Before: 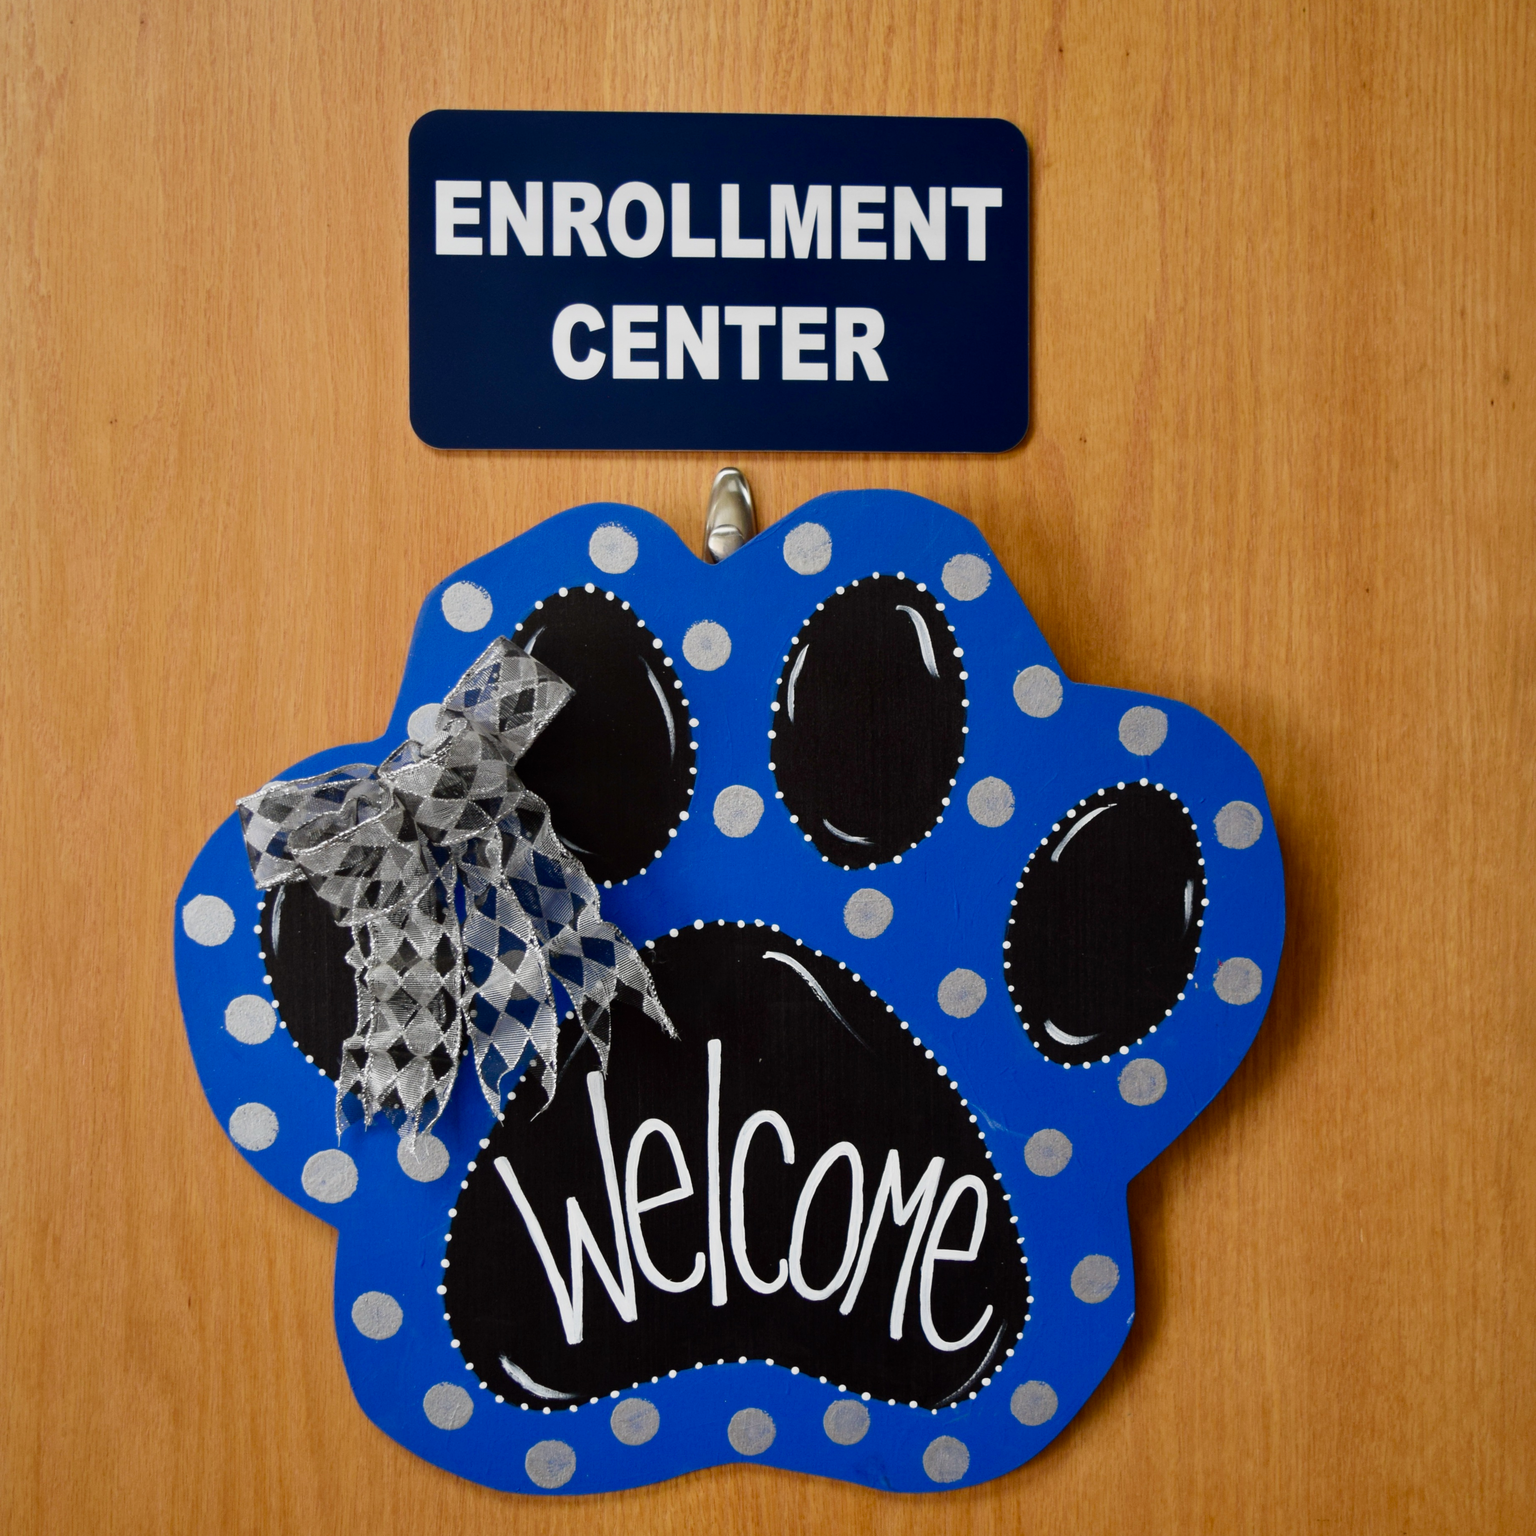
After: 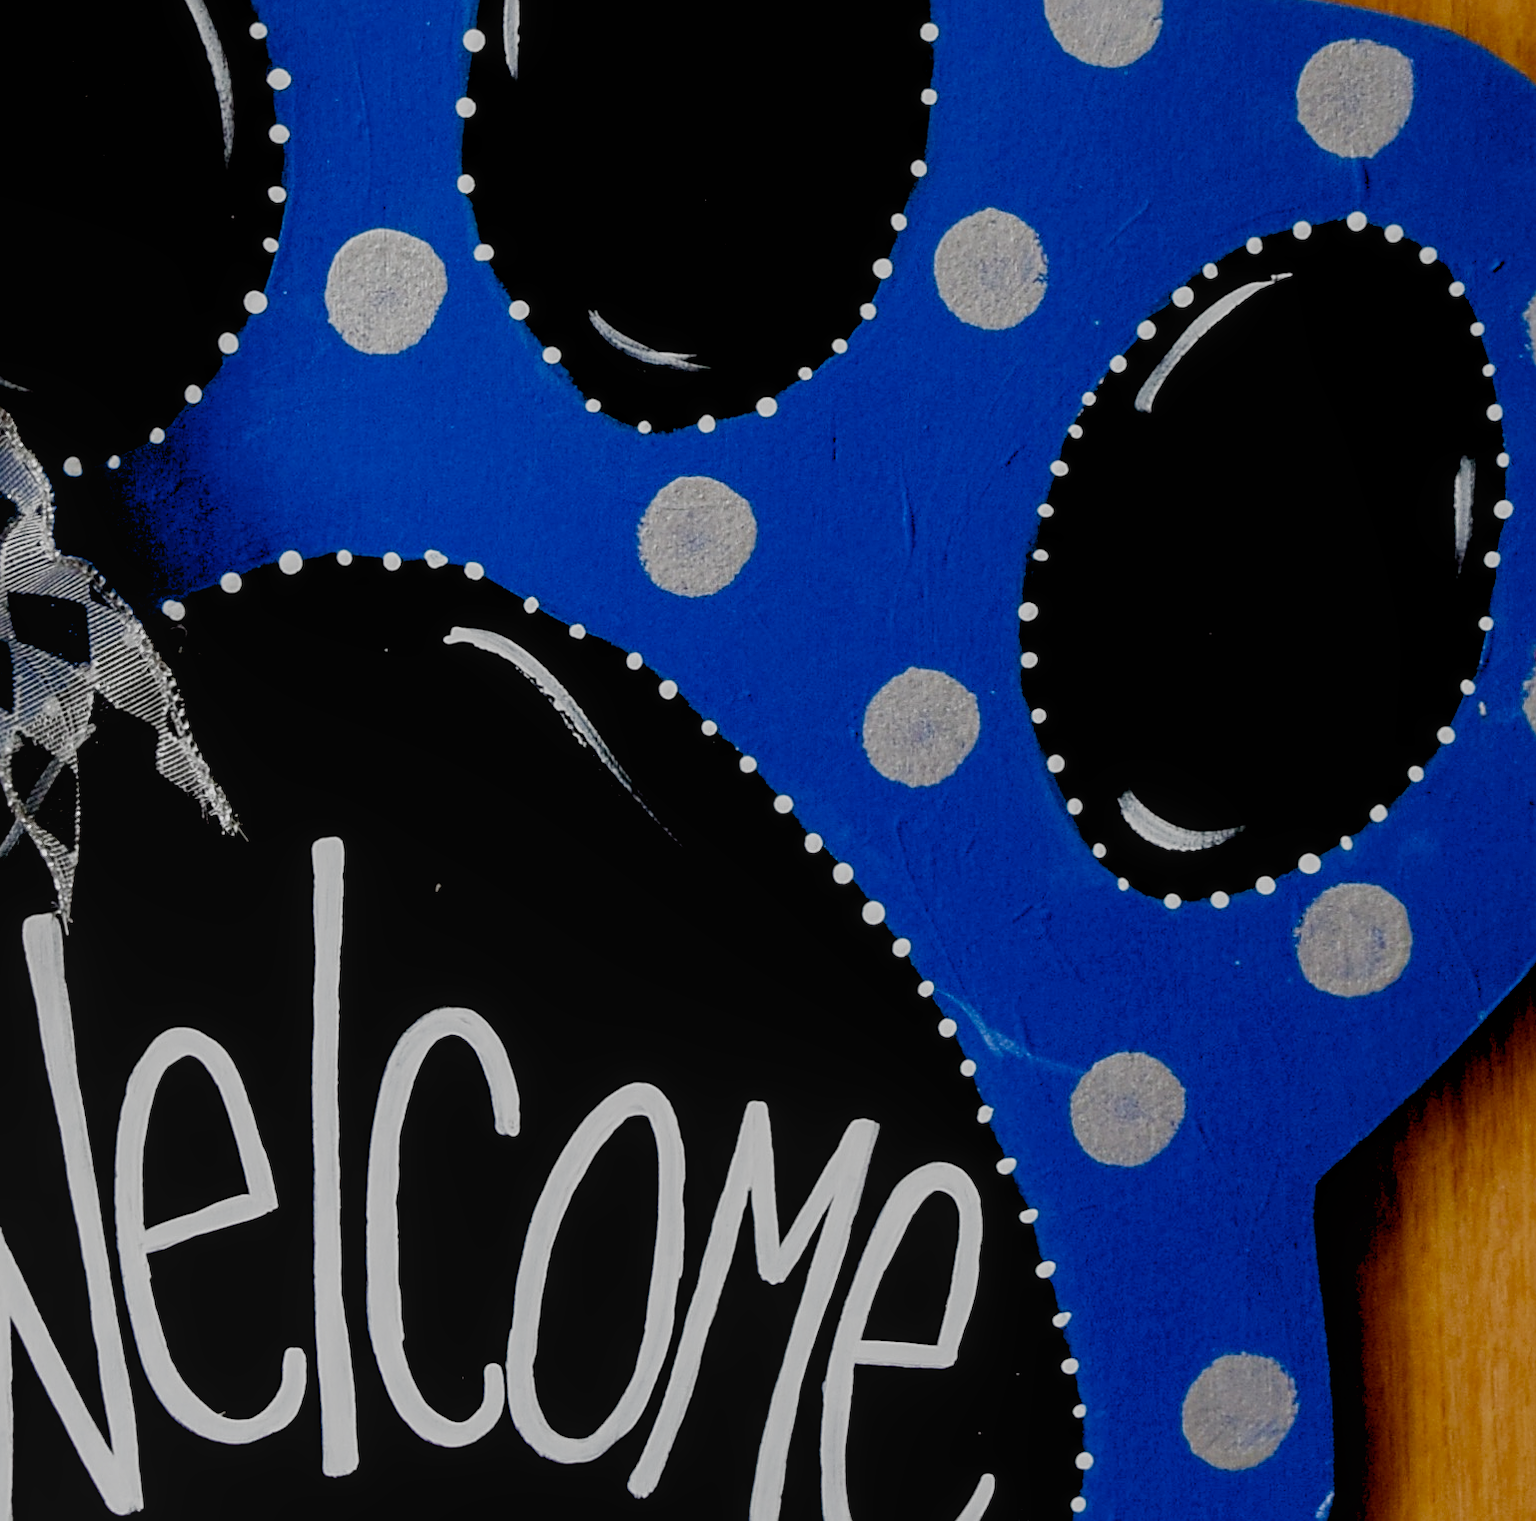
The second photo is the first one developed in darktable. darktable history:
local contrast: detail 109%
crop: left 37.61%, top 44.909%, right 20.618%, bottom 13.734%
exposure: black level correction 0.017, exposure -0.005 EV, compensate exposure bias true, compensate highlight preservation false
filmic rgb: black relative exposure -9.45 EV, white relative exposure 3.04 EV, threshold 5.96 EV, hardness 6.14, add noise in highlights 0, preserve chrominance no, color science v3 (2019), use custom middle-gray values true, contrast in highlights soft, enable highlight reconstruction true
sharpen: on, module defaults
